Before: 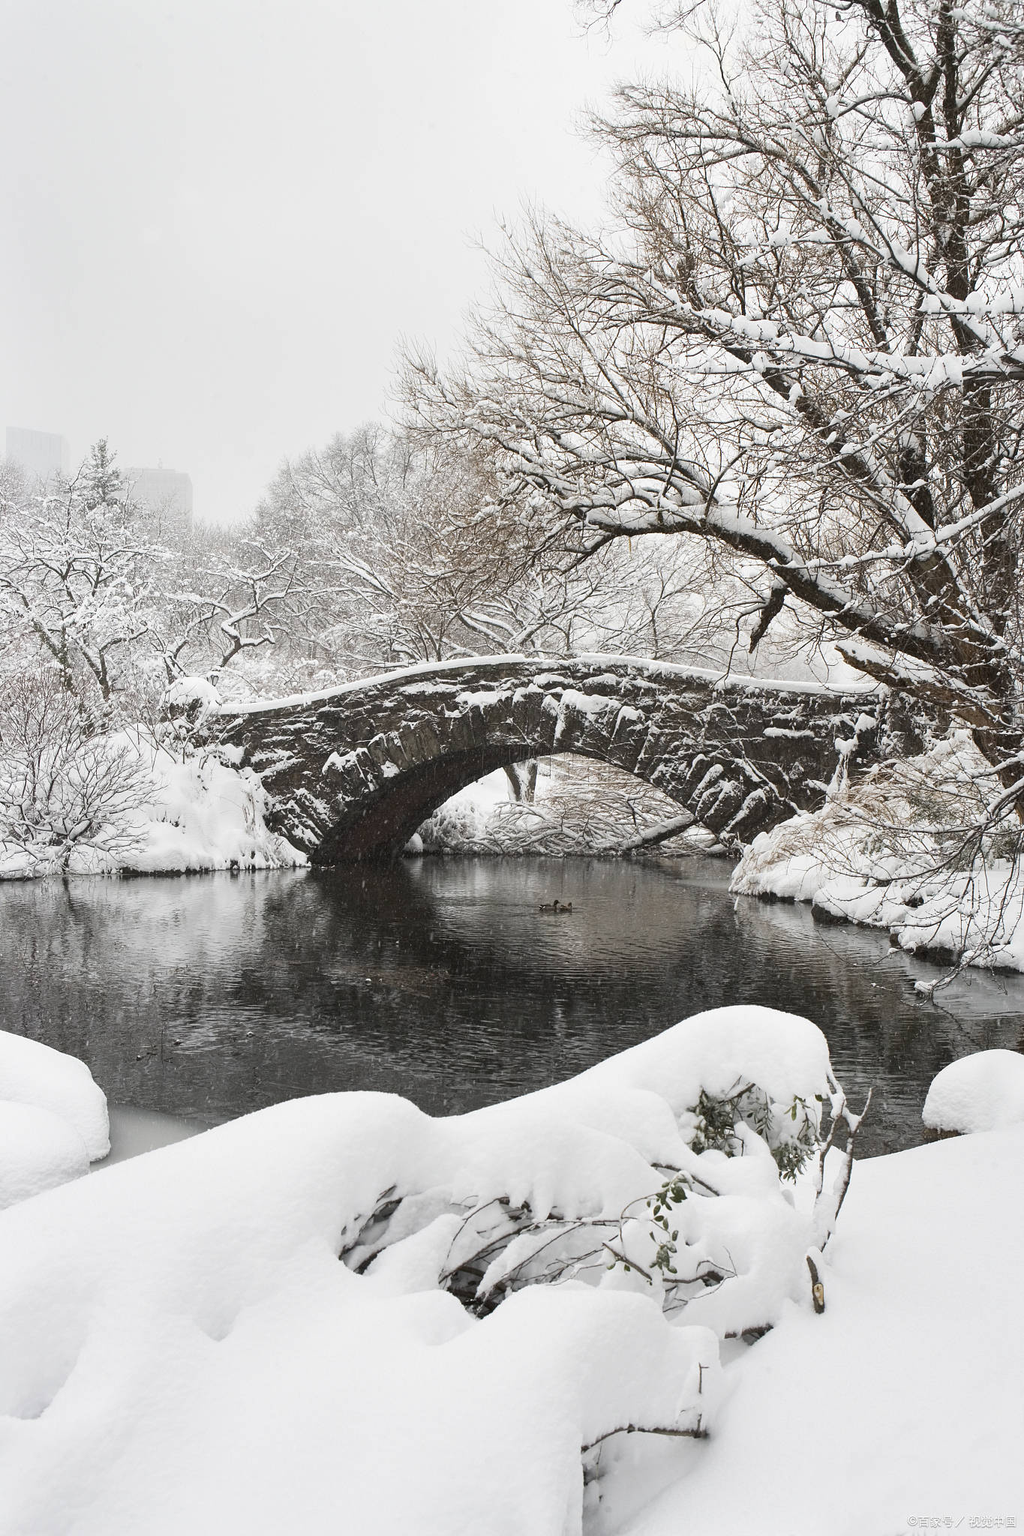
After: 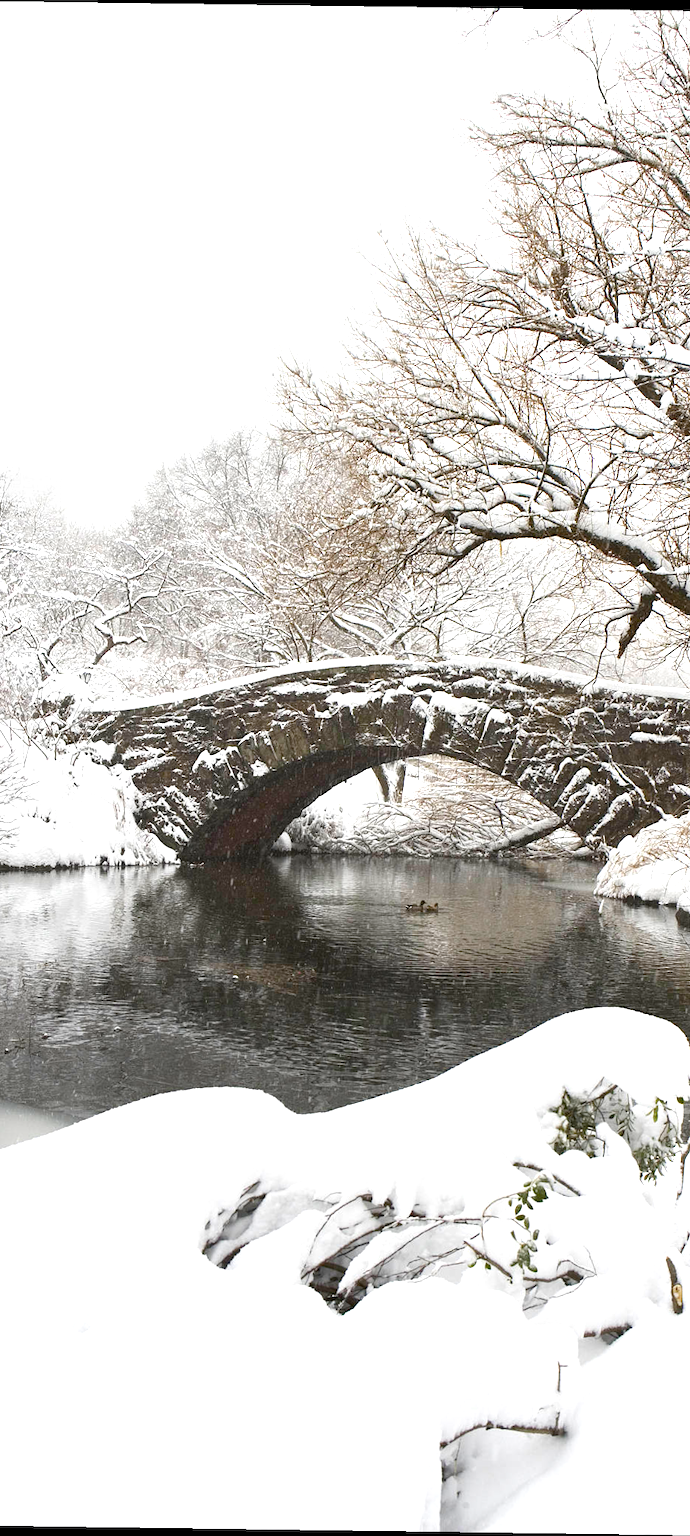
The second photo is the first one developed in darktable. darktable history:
rotate and perspective: rotation 0.8°, automatic cropping off
color balance rgb: linear chroma grading › global chroma 18.9%, perceptual saturation grading › global saturation 20%, perceptual saturation grading › highlights -25%, perceptual saturation grading › shadows 50%, global vibrance 18.93%
exposure: exposure 0.636 EV, compensate highlight preservation false
crop and rotate: left 13.342%, right 19.991%
